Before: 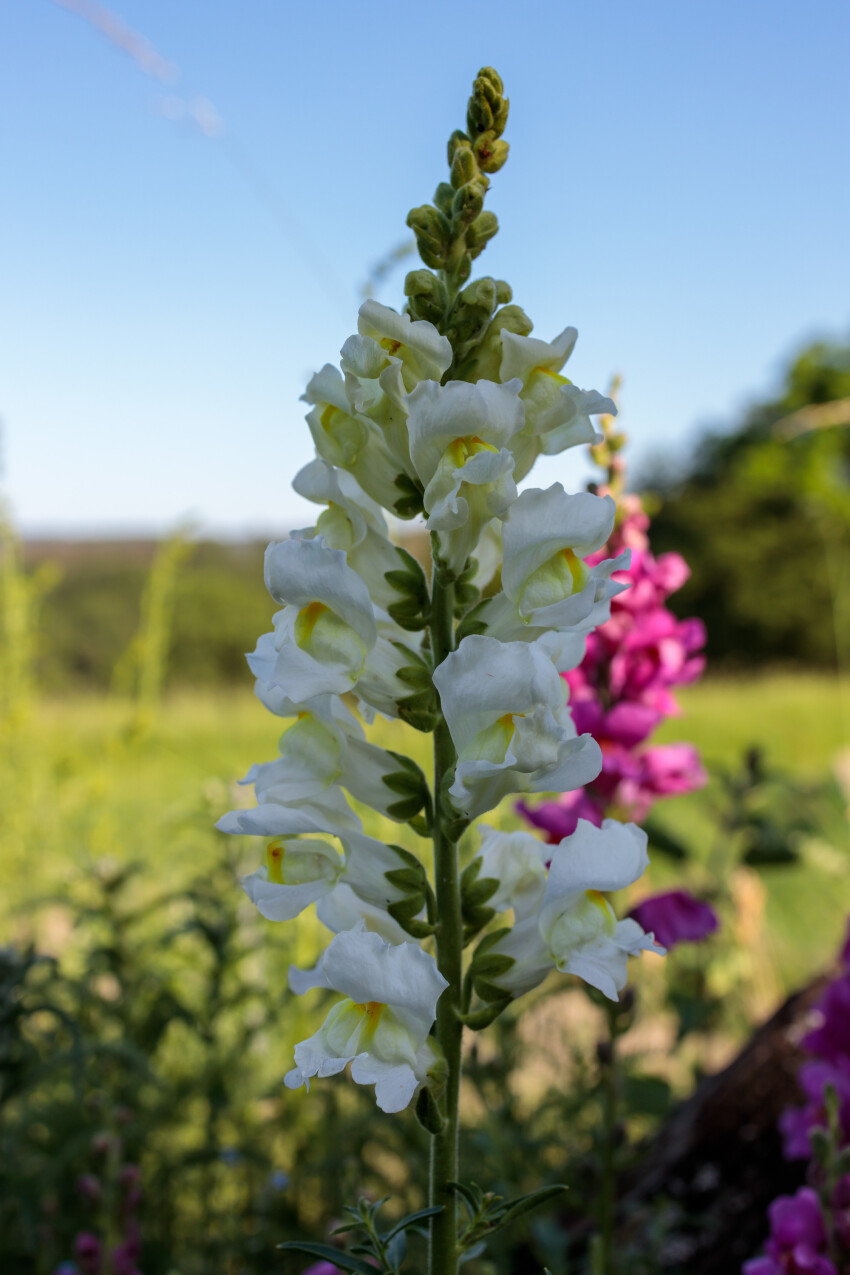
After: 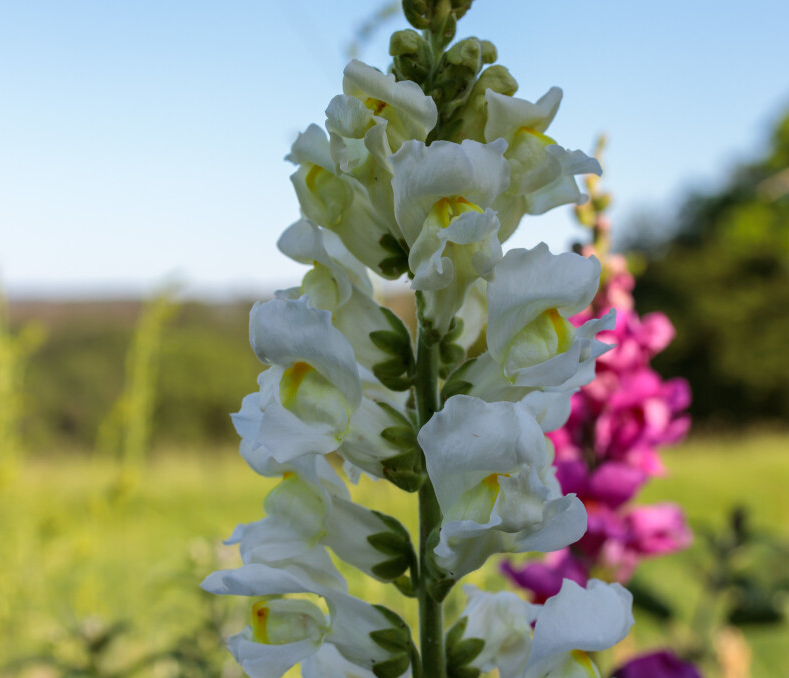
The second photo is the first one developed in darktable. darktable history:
crop: left 1.821%, top 18.849%, right 5.352%, bottom 27.899%
